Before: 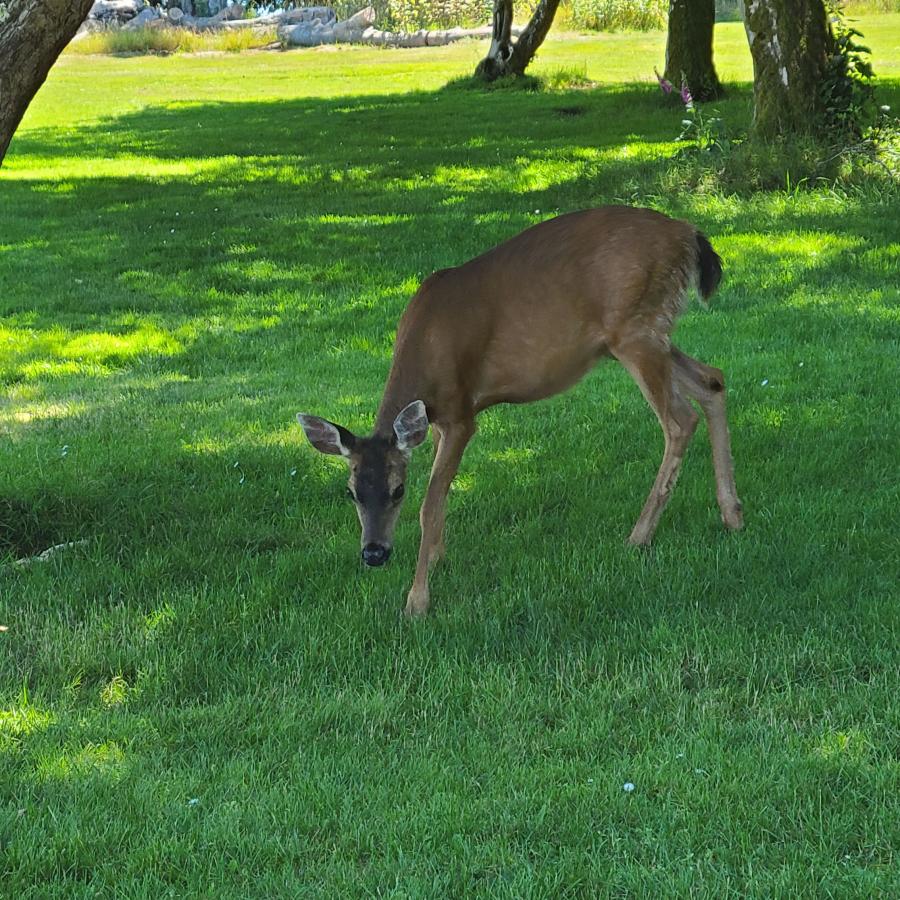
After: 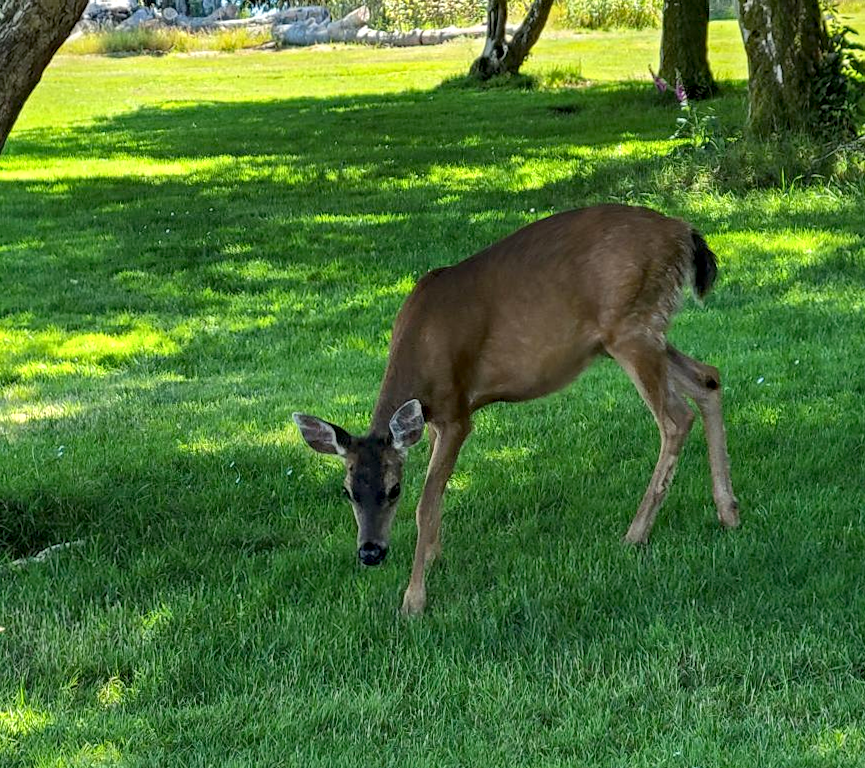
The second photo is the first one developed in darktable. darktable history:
crop and rotate: angle 0.219°, left 0.356%, right 3.078%, bottom 14.256%
local contrast: highlights 39%, shadows 62%, detail 136%, midtone range 0.507
haze removal: strength 0.018, distance 0.243, compatibility mode true, adaptive false
exposure: black level correction 0.007, exposure 0.096 EV, compensate highlight preservation false
